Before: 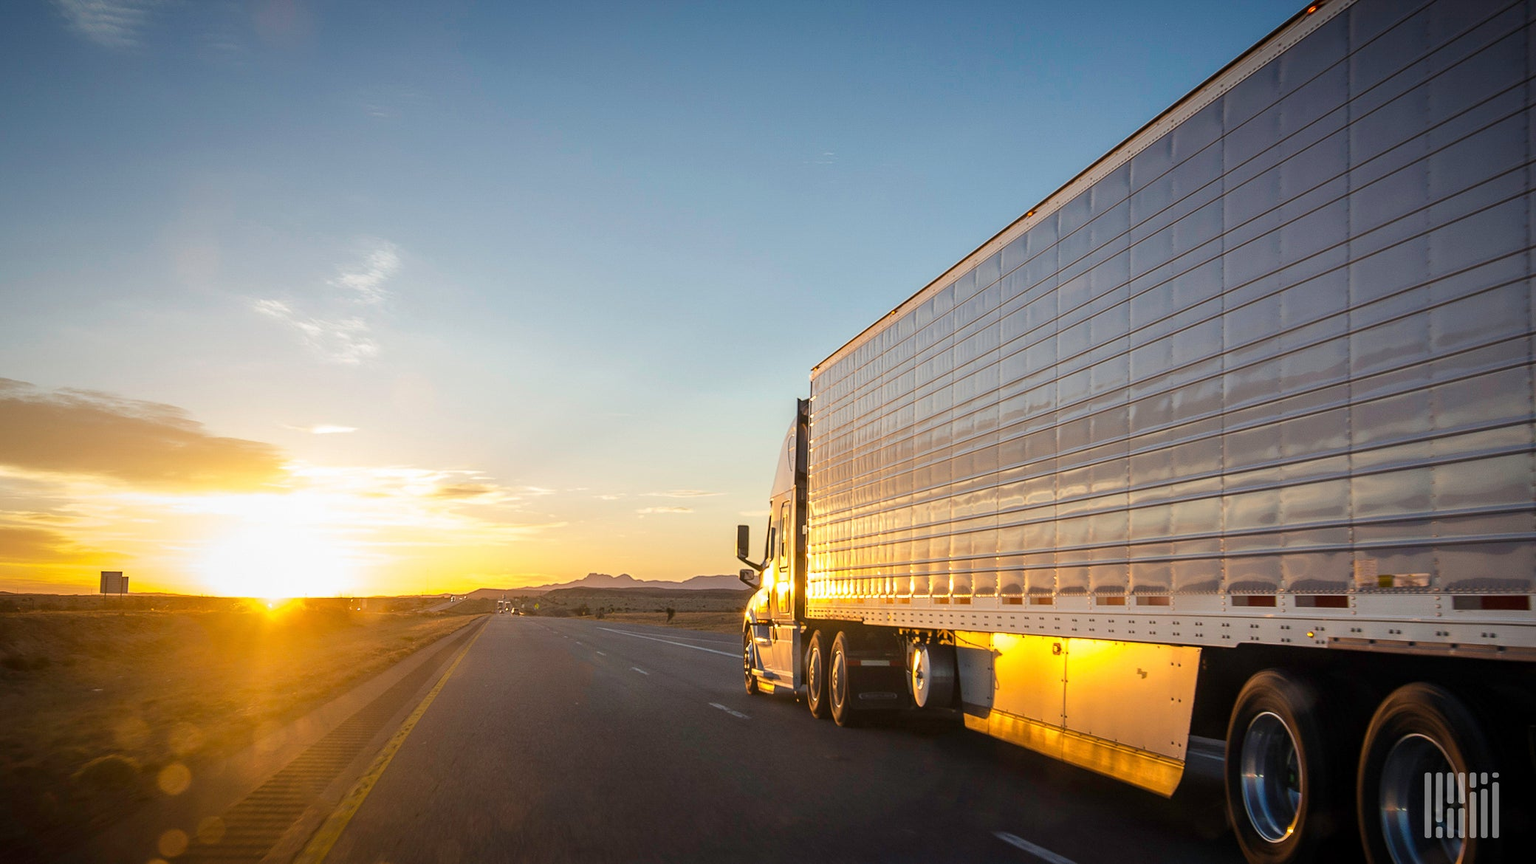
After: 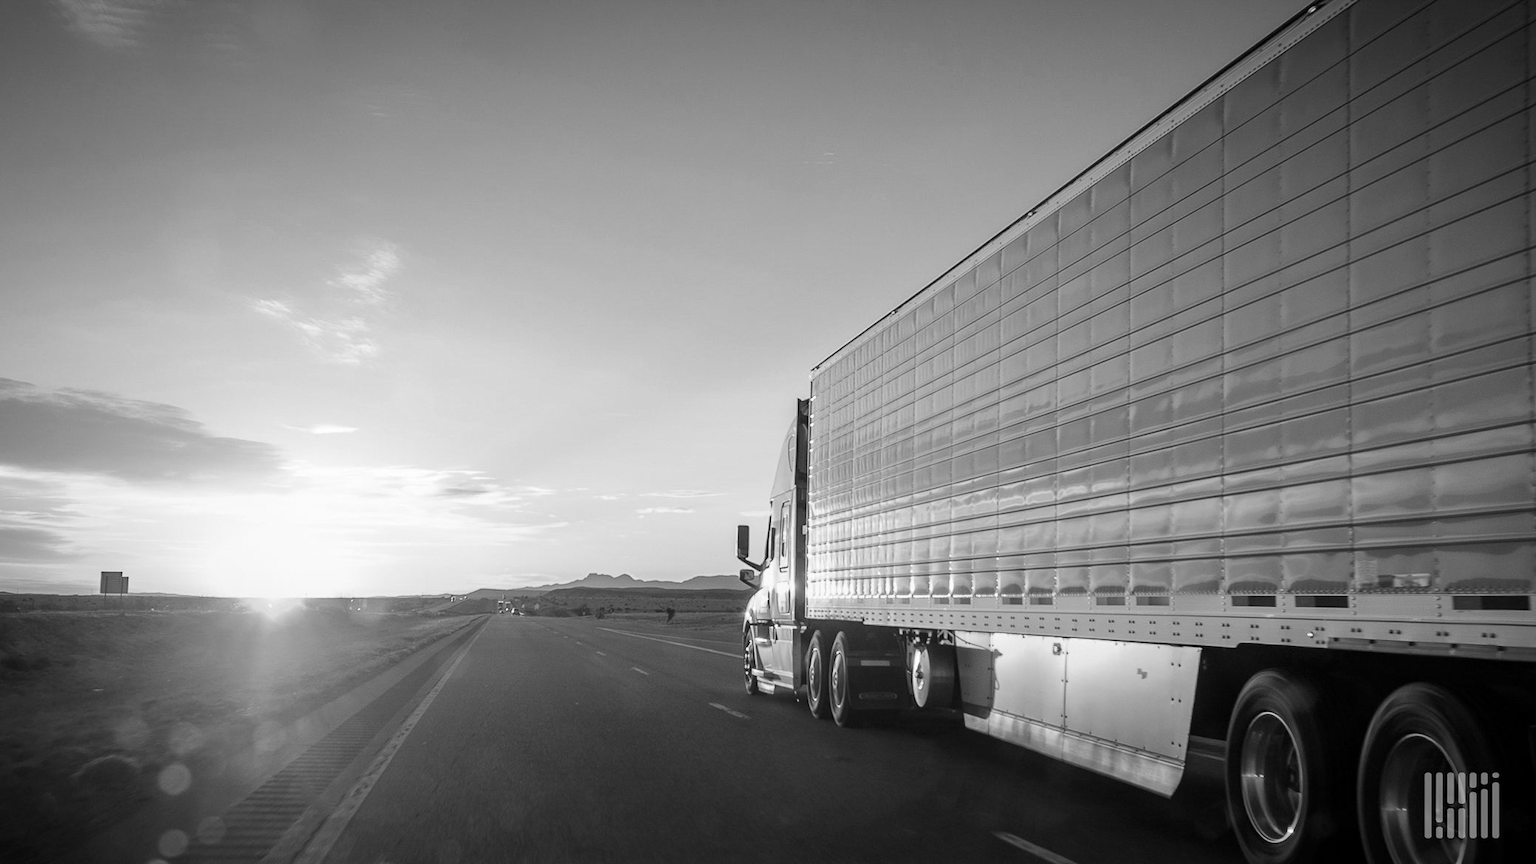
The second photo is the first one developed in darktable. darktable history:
velvia: strength 9.25%
monochrome: on, module defaults
